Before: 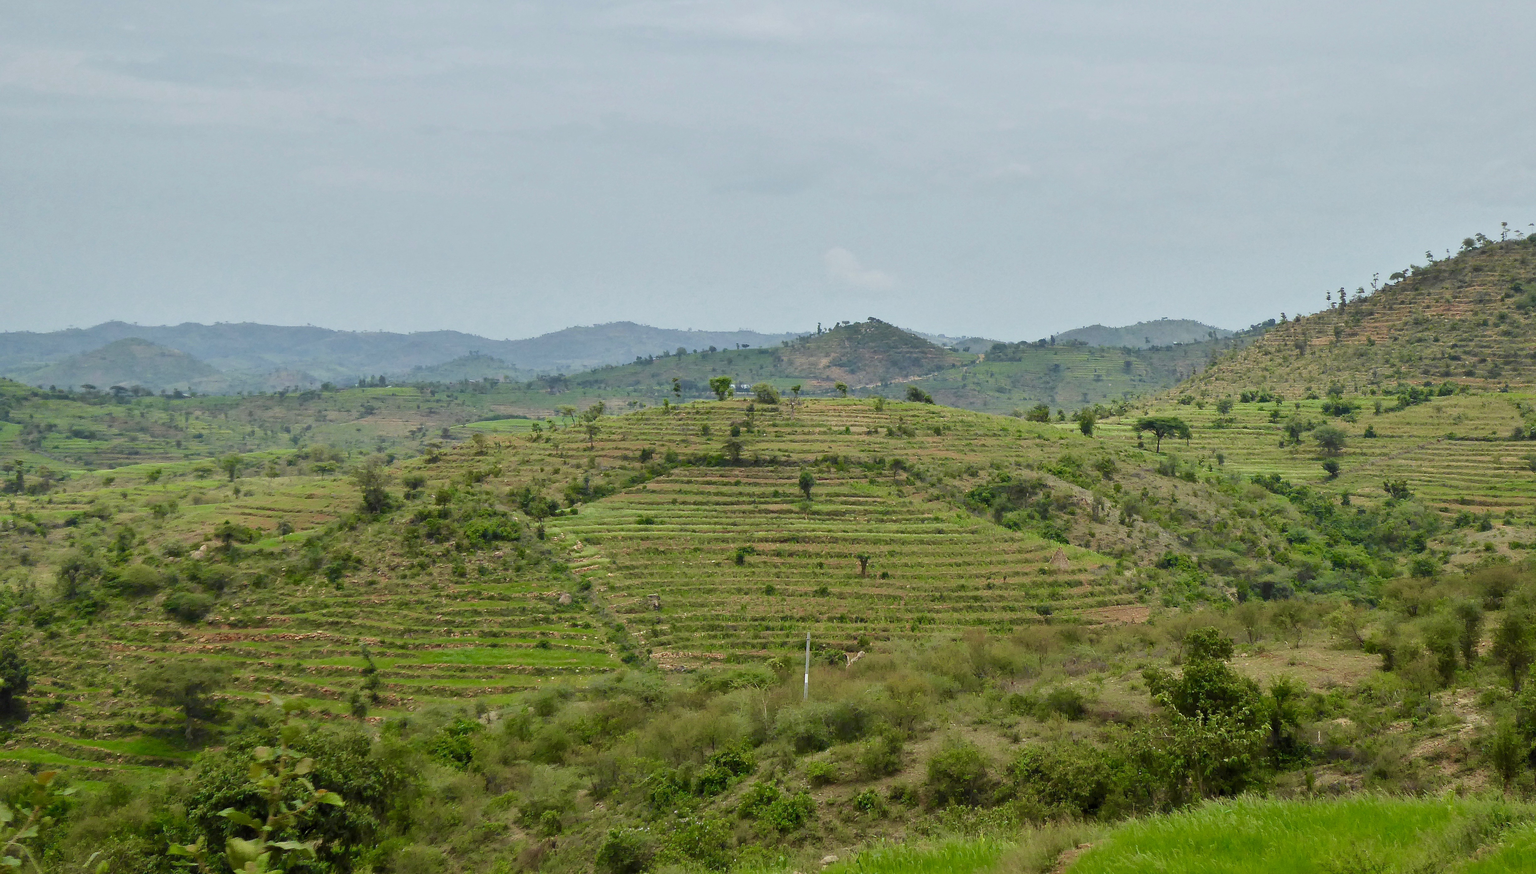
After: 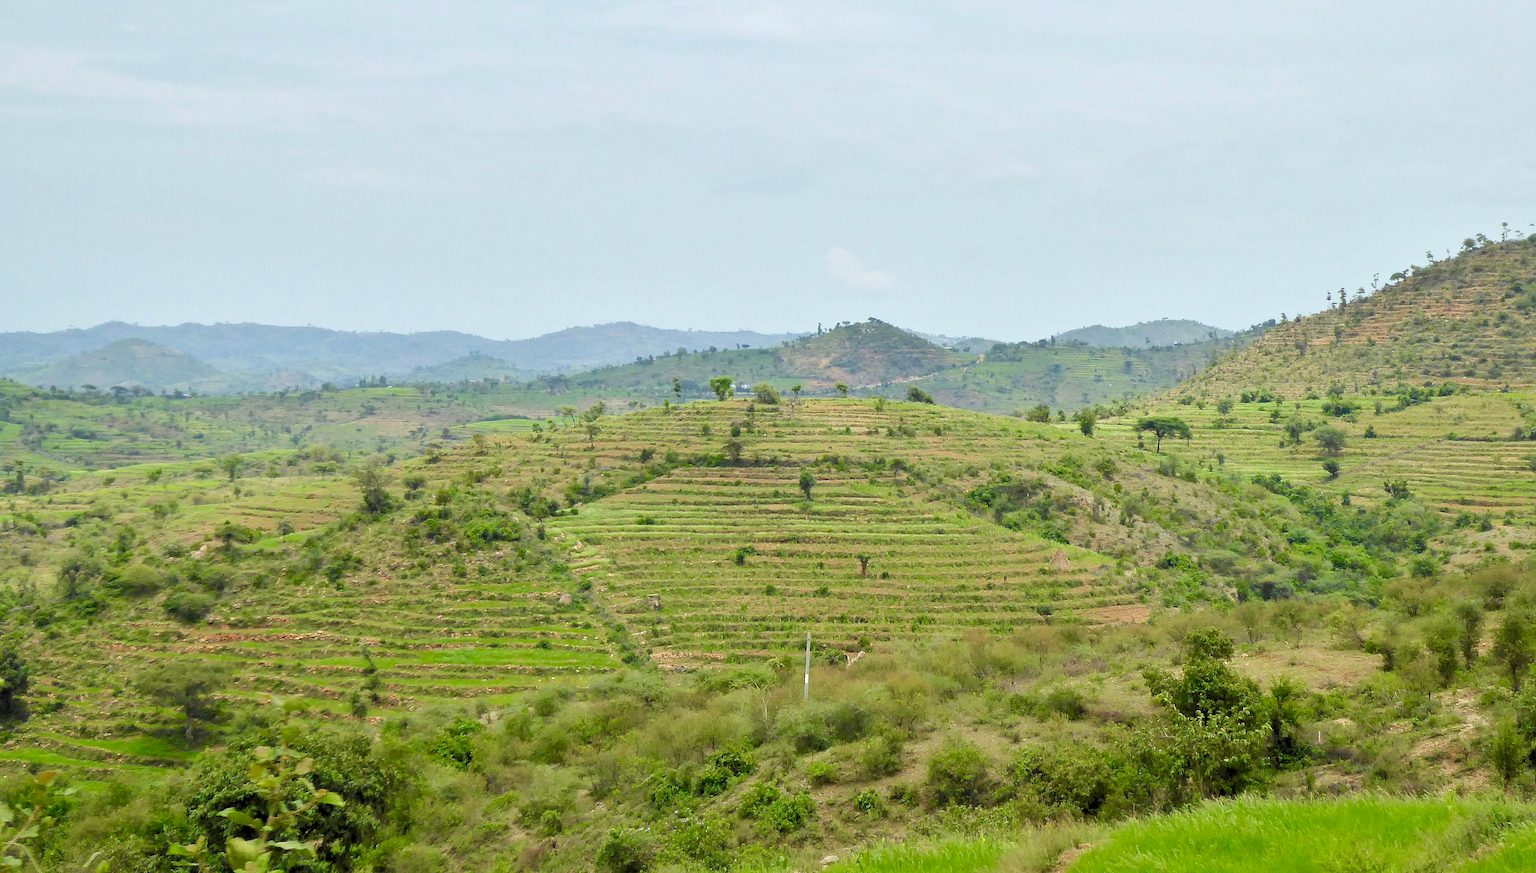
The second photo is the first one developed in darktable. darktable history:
levels: levels [0.044, 0.416, 0.908]
